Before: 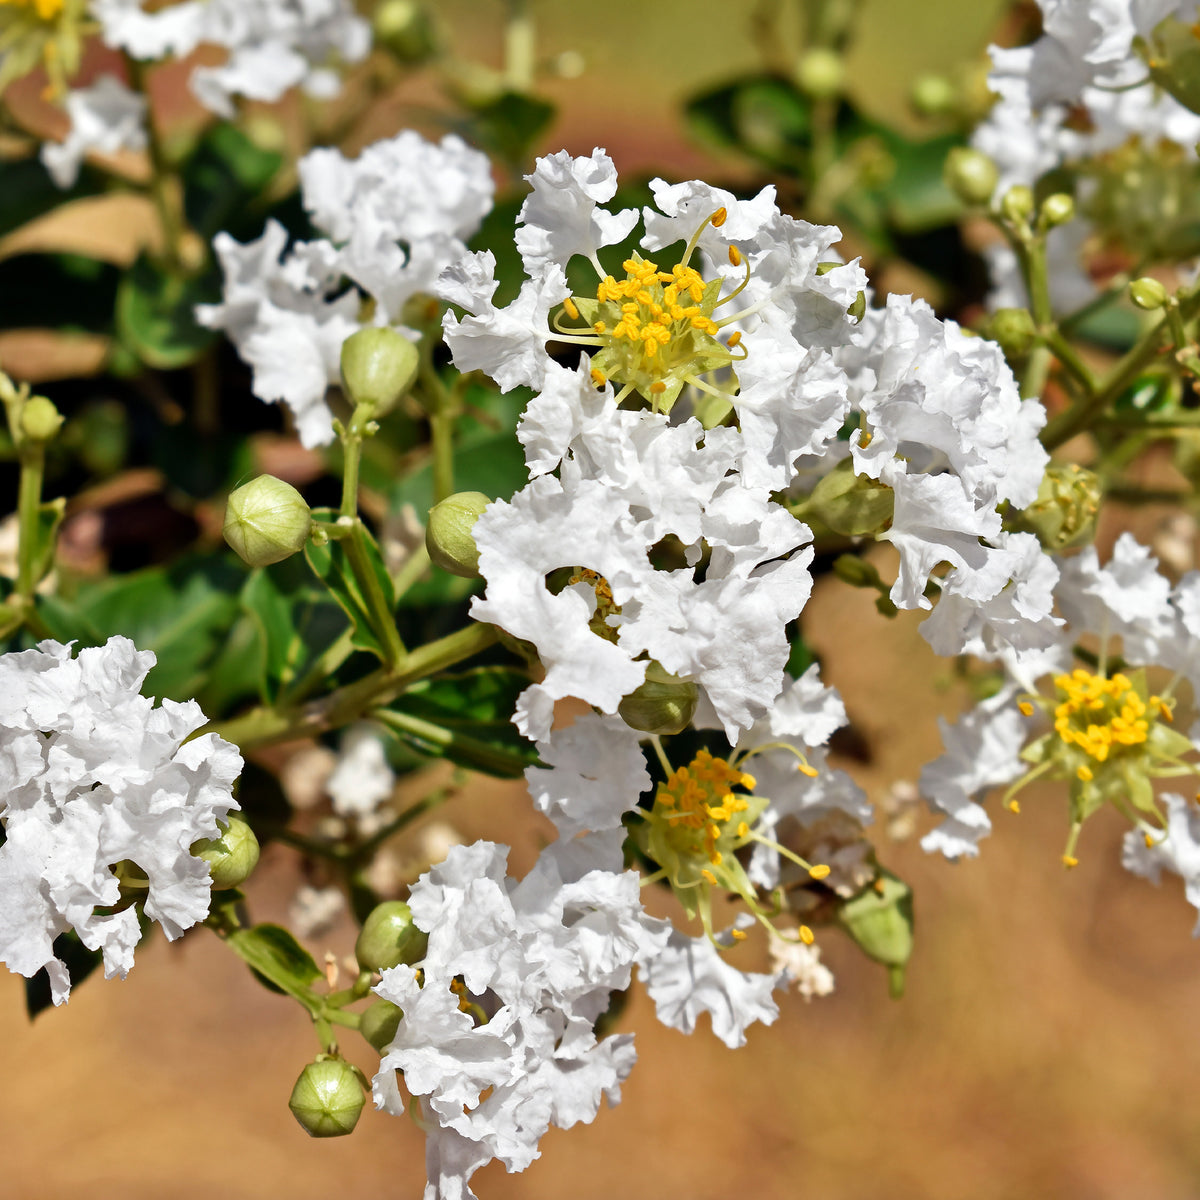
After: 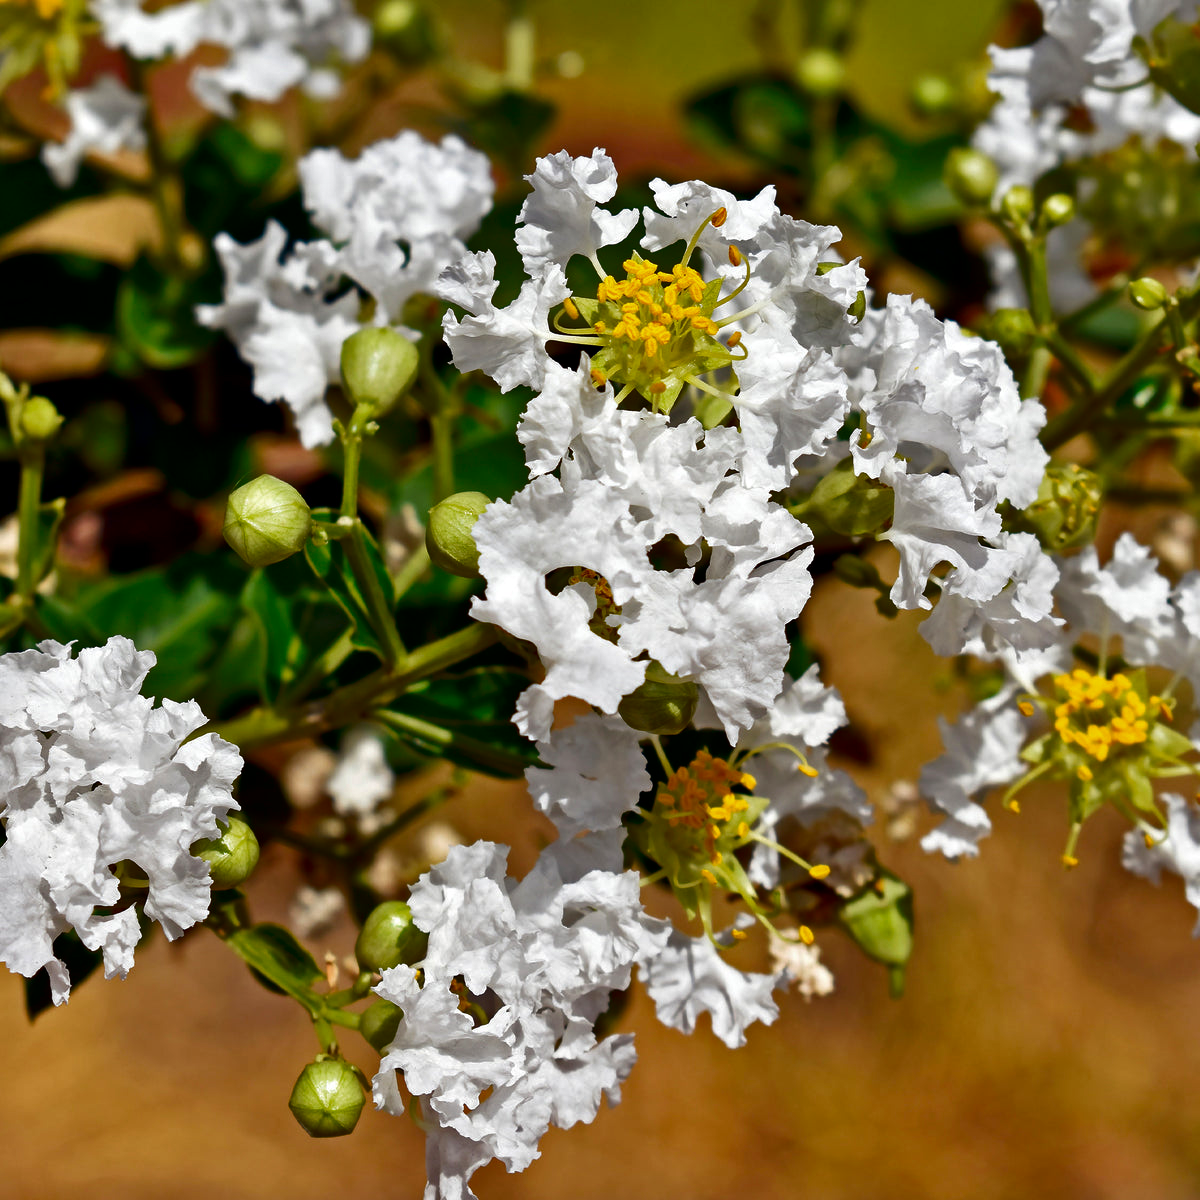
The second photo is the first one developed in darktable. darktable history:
contrast brightness saturation: brightness -0.254, saturation 0.203
